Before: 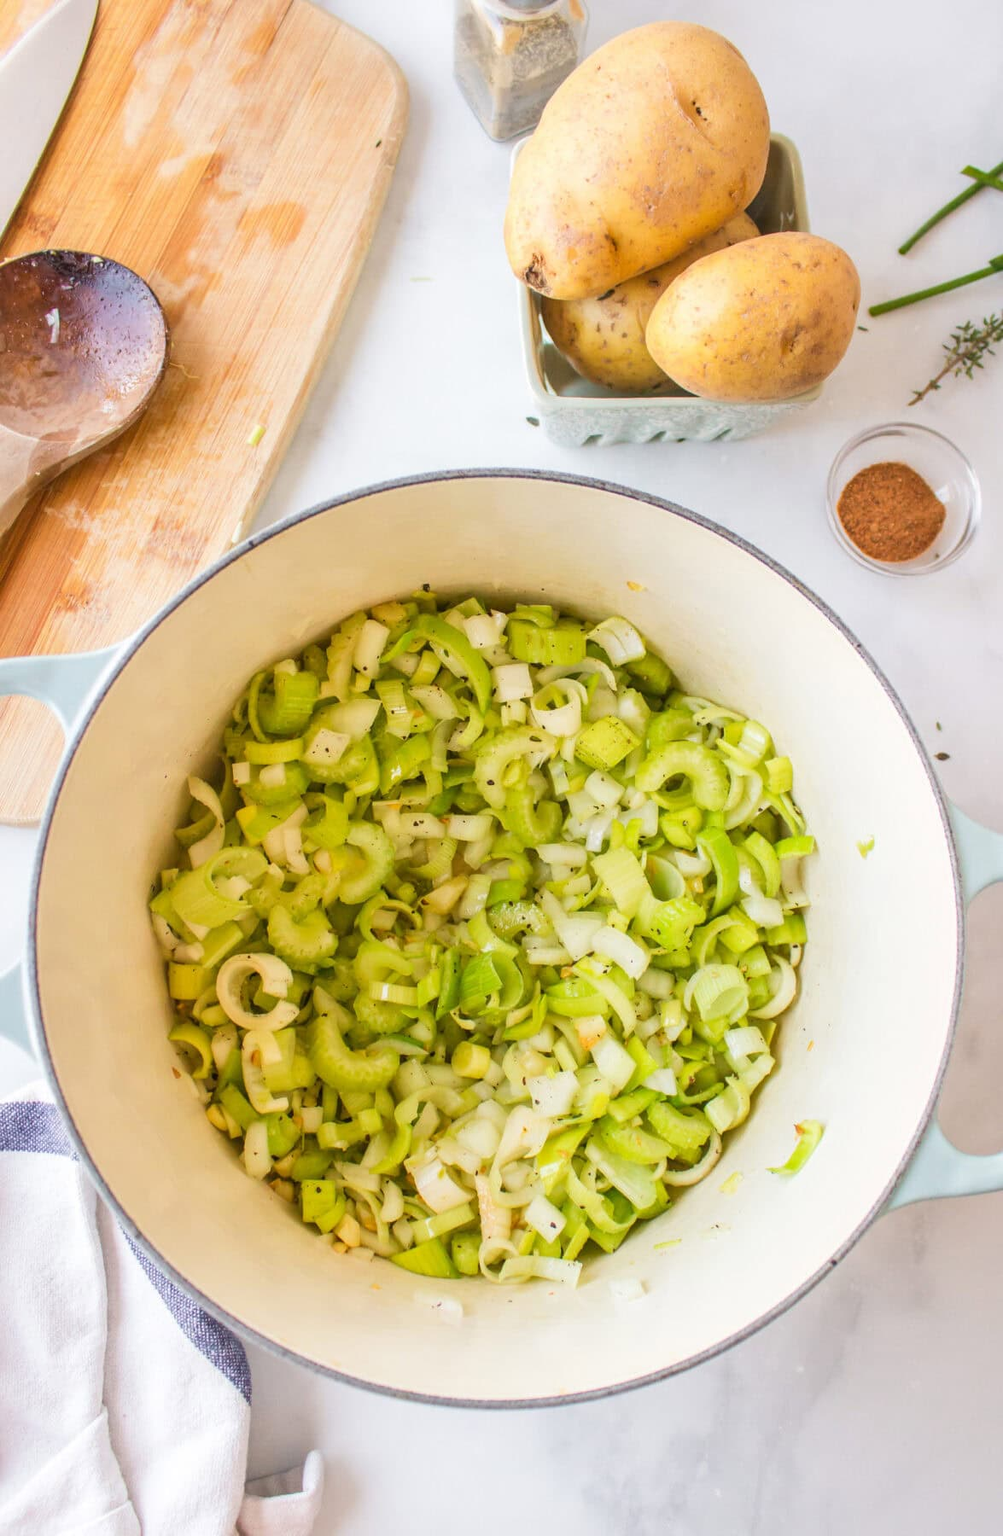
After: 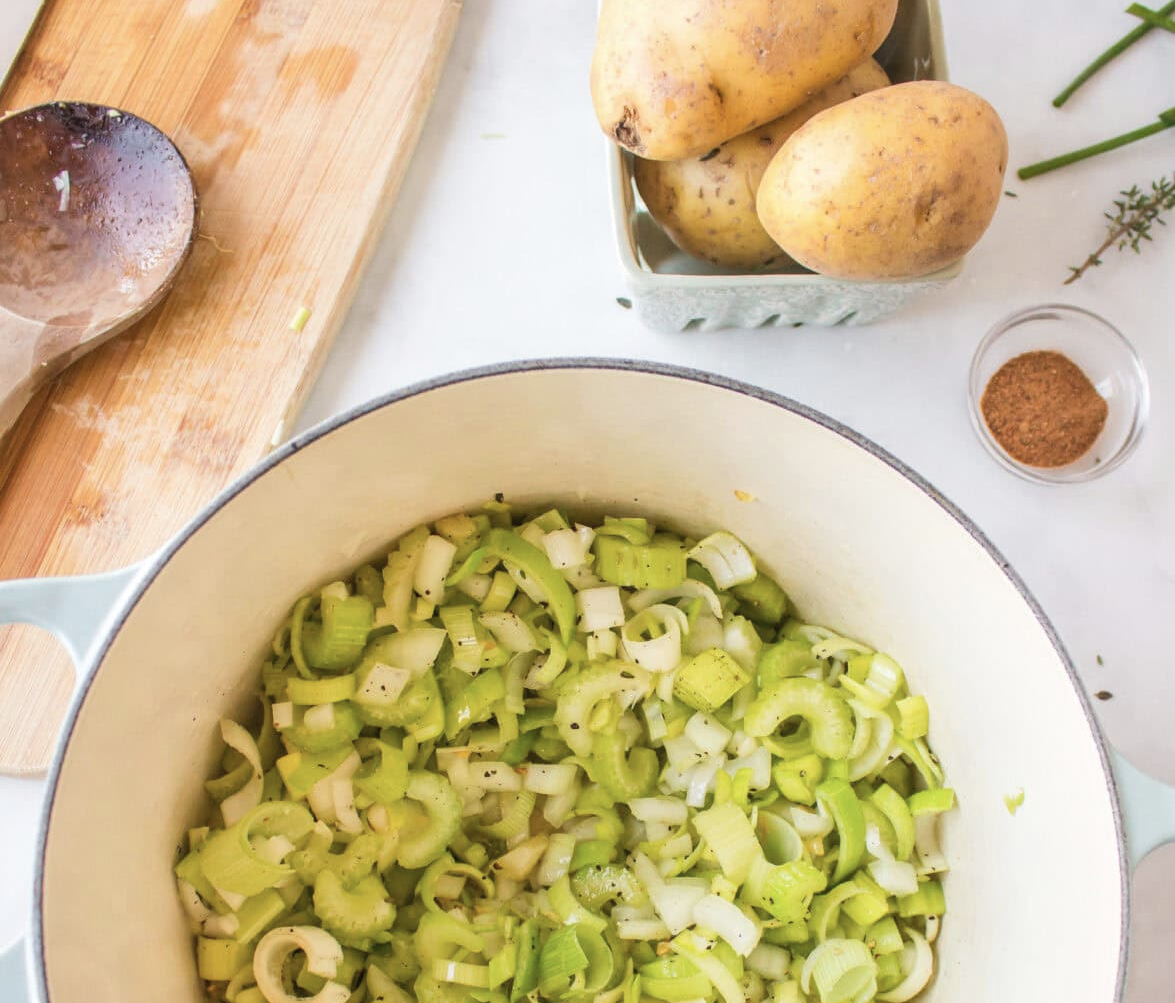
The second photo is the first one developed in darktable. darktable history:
color correction: highlights b* -0.006, saturation 0.805
crop and rotate: top 10.614%, bottom 33.641%
tone equalizer: mask exposure compensation -0.507 EV
